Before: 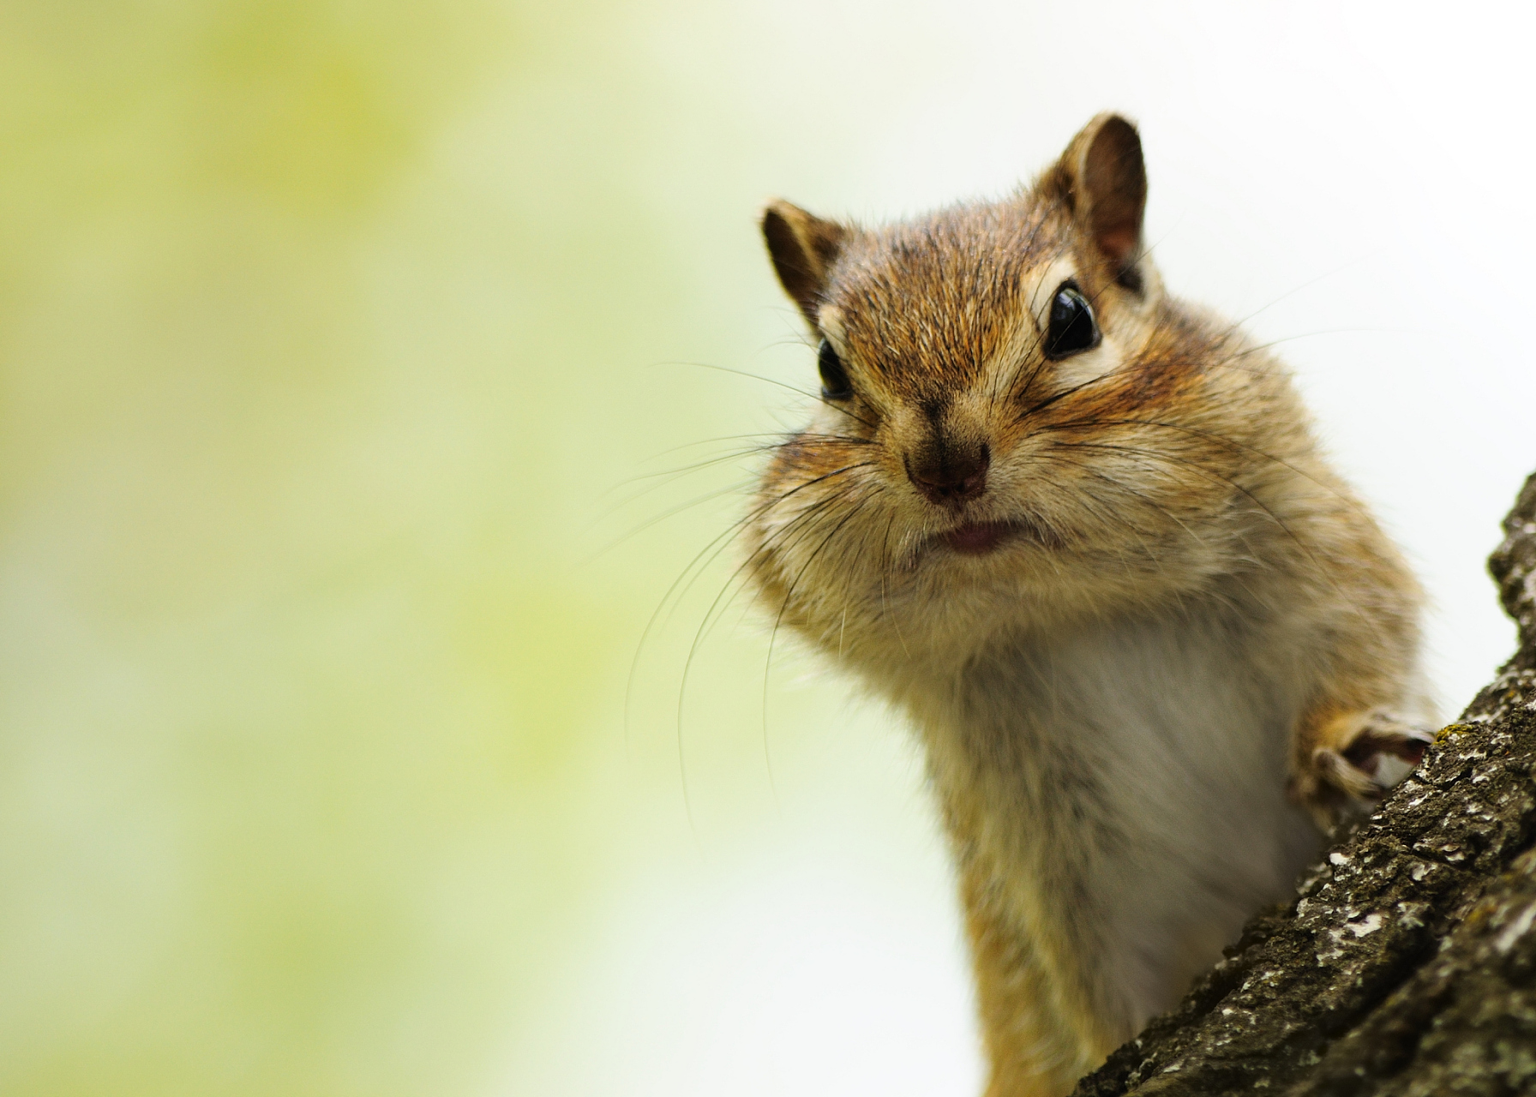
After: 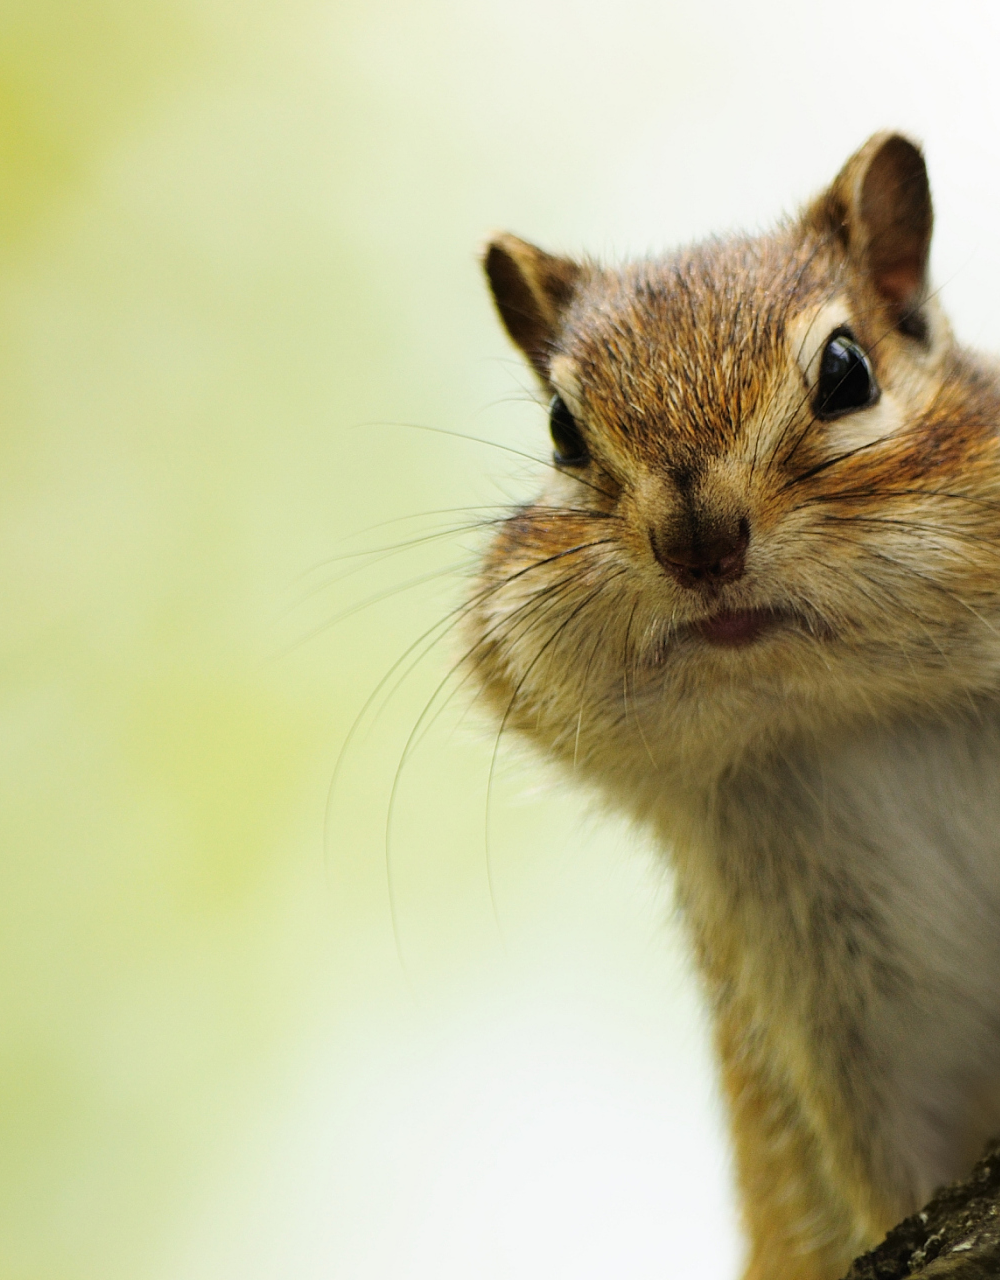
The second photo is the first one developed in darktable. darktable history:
crop and rotate: left 22.644%, right 21.52%
